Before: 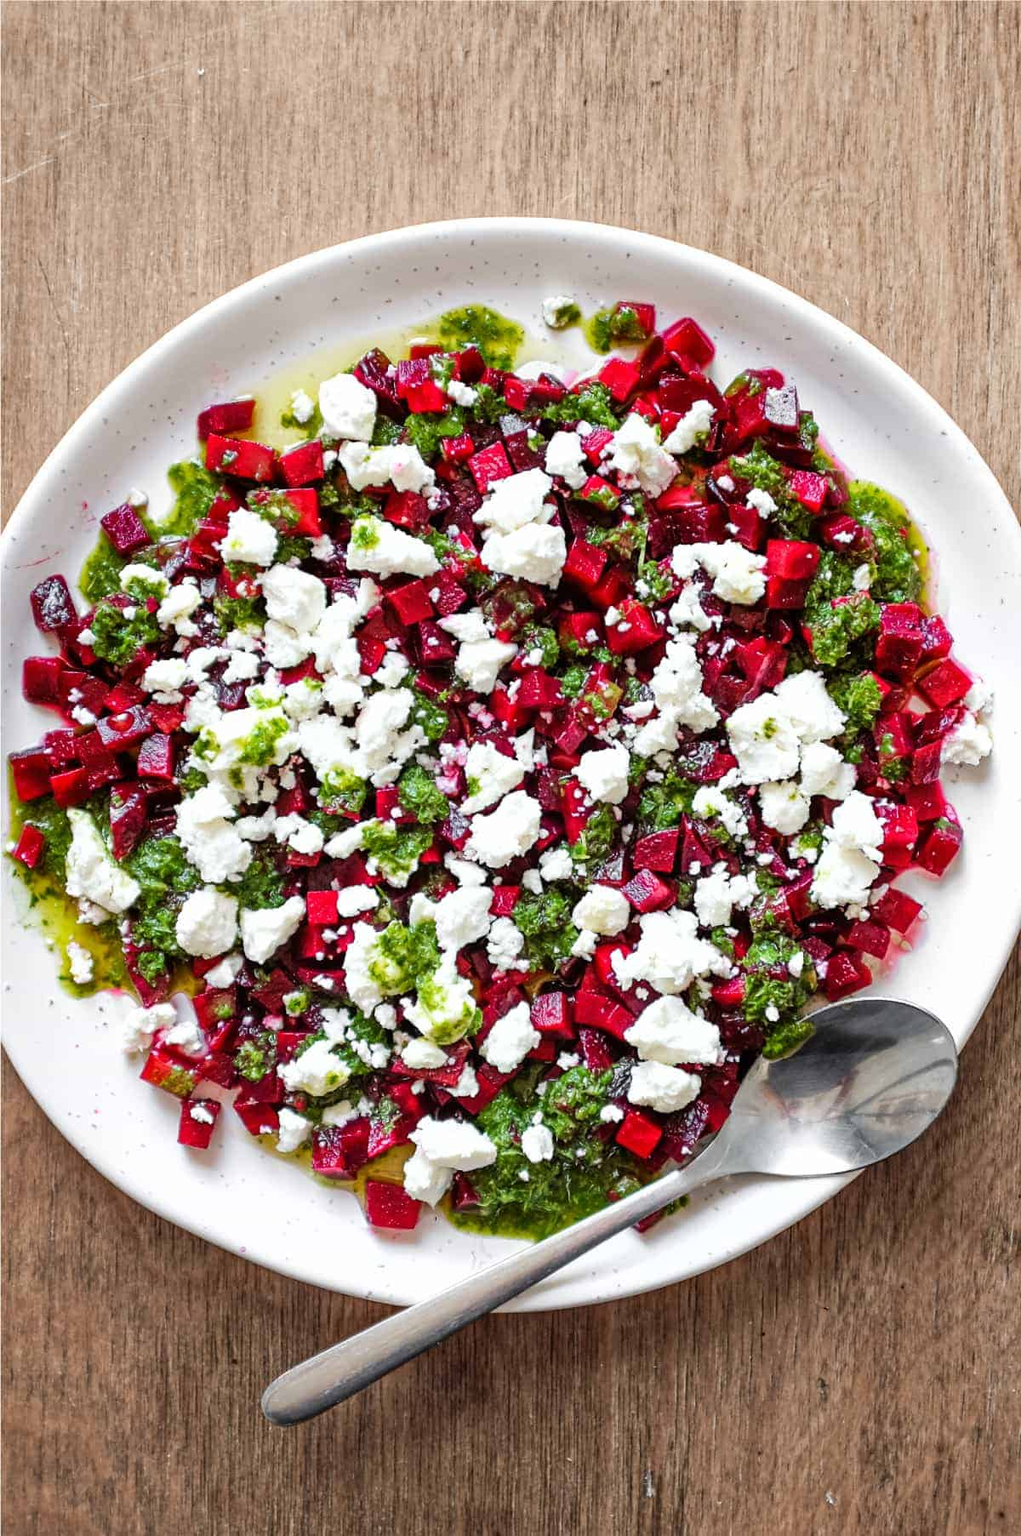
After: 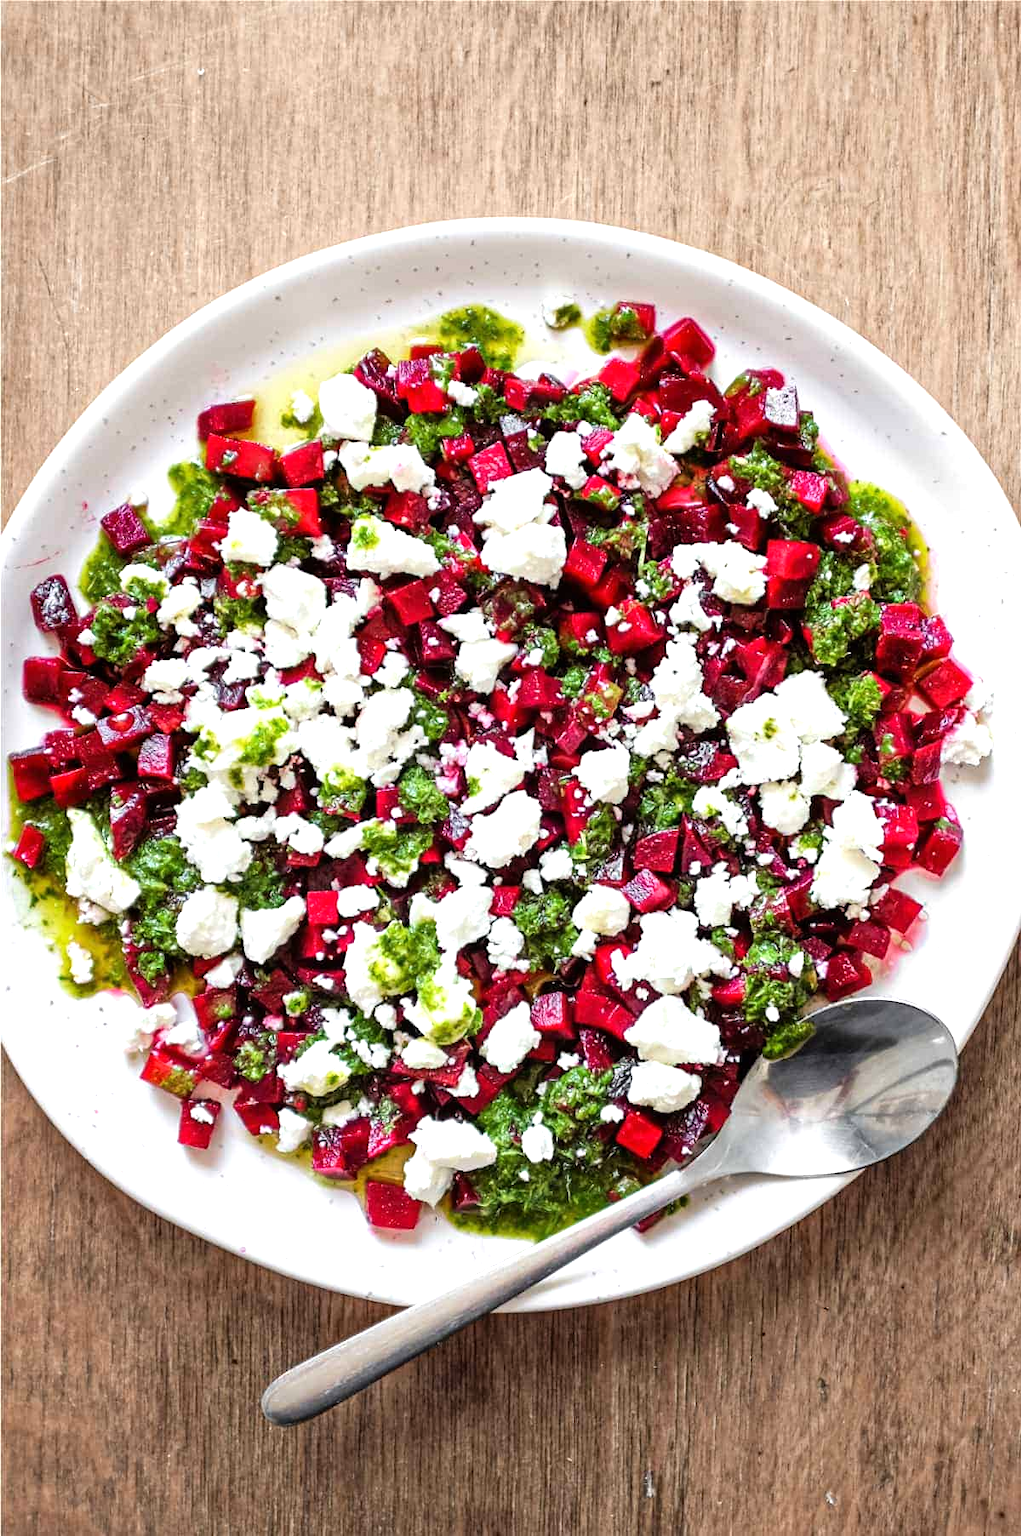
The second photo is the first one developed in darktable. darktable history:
tone equalizer: -8 EV -0.424 EV, -7 EV -0.407 EV, -6 EV -0.299 EV, -5 EV -0.211 EV, -3 EV 0.201 EV, -2 EV 0.346 EV, -1 EV 0.406 EV, +0 EV 0.392 EV
